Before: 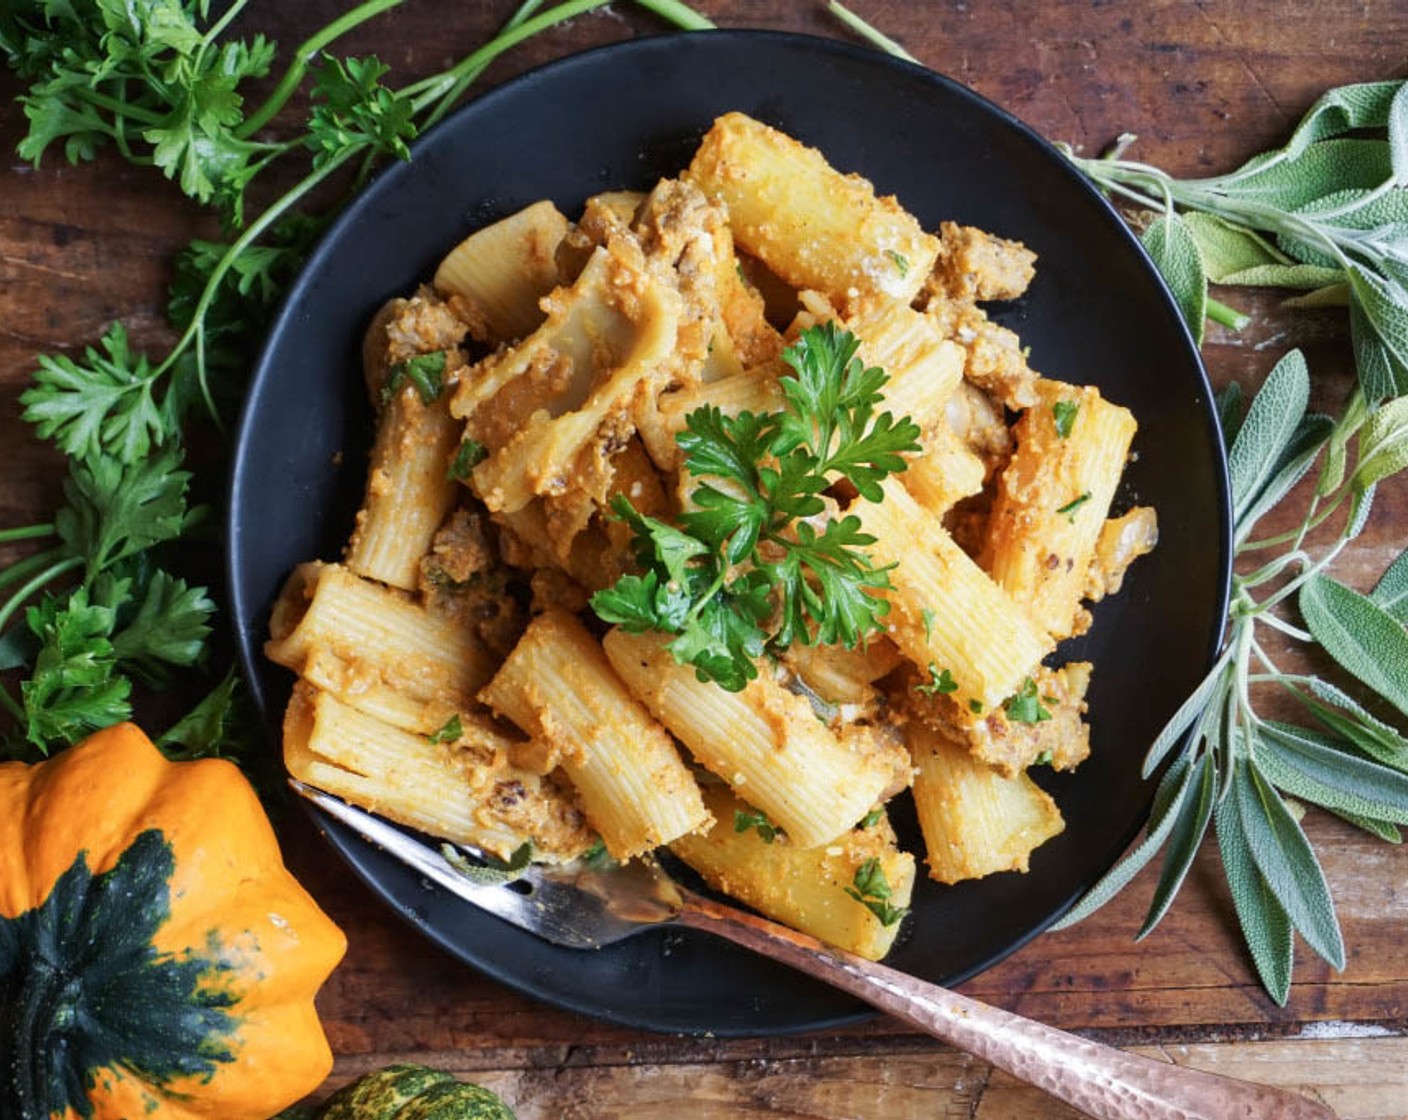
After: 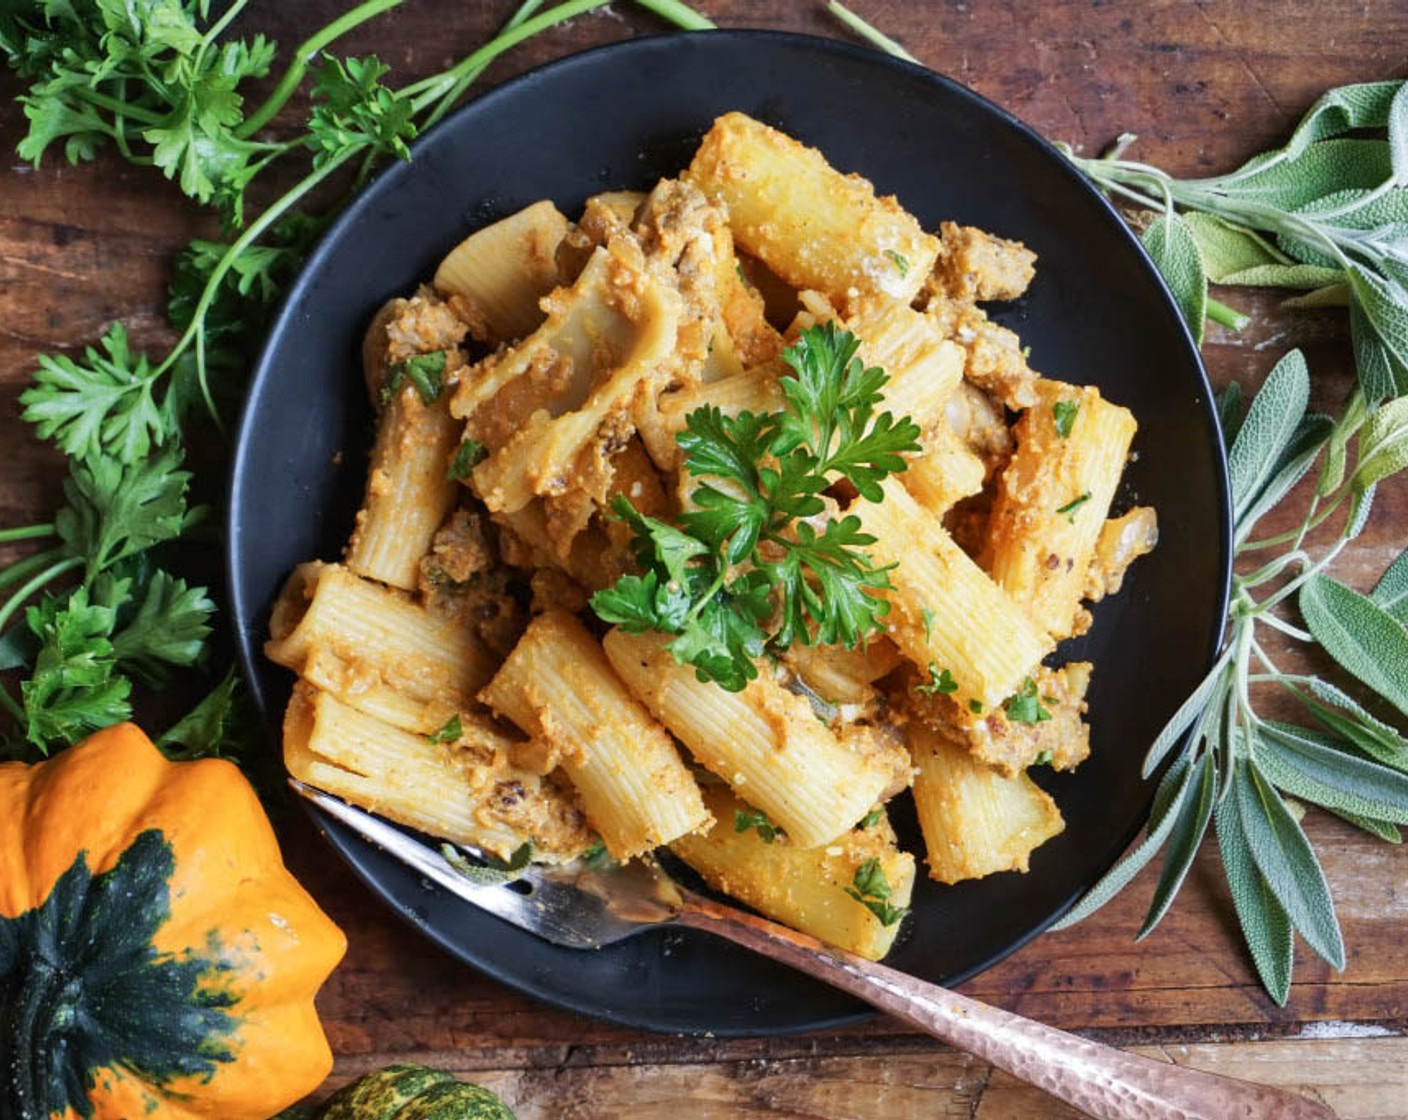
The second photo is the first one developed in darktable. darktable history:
shadows and highlights: shadows 53.01, soften with gaussian
